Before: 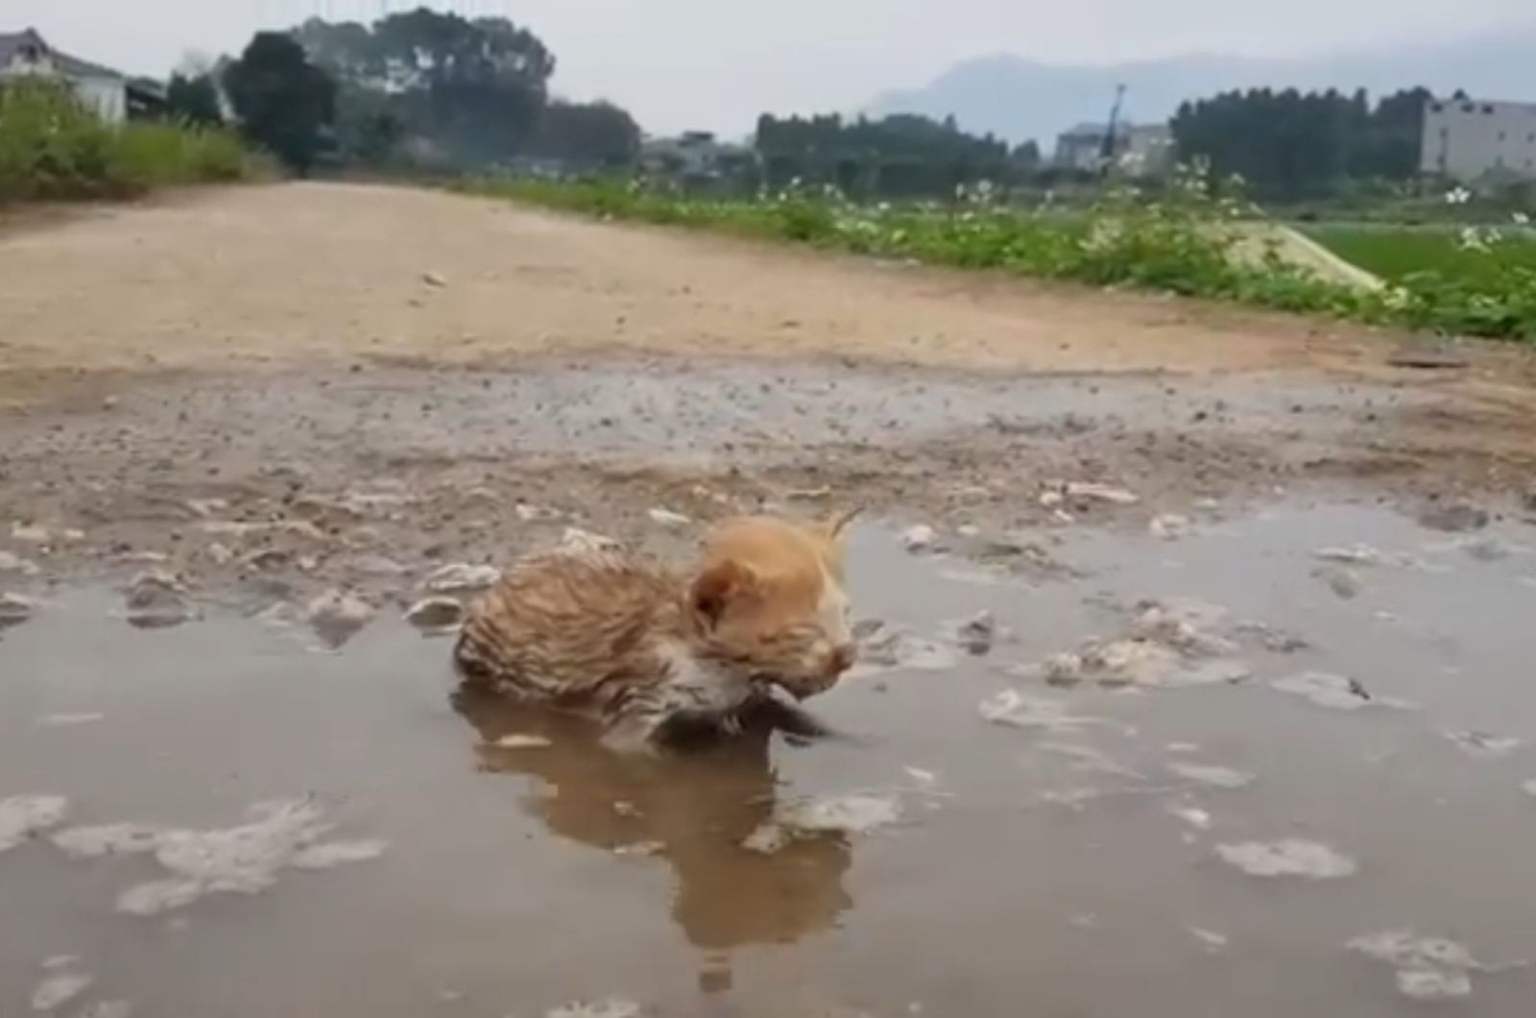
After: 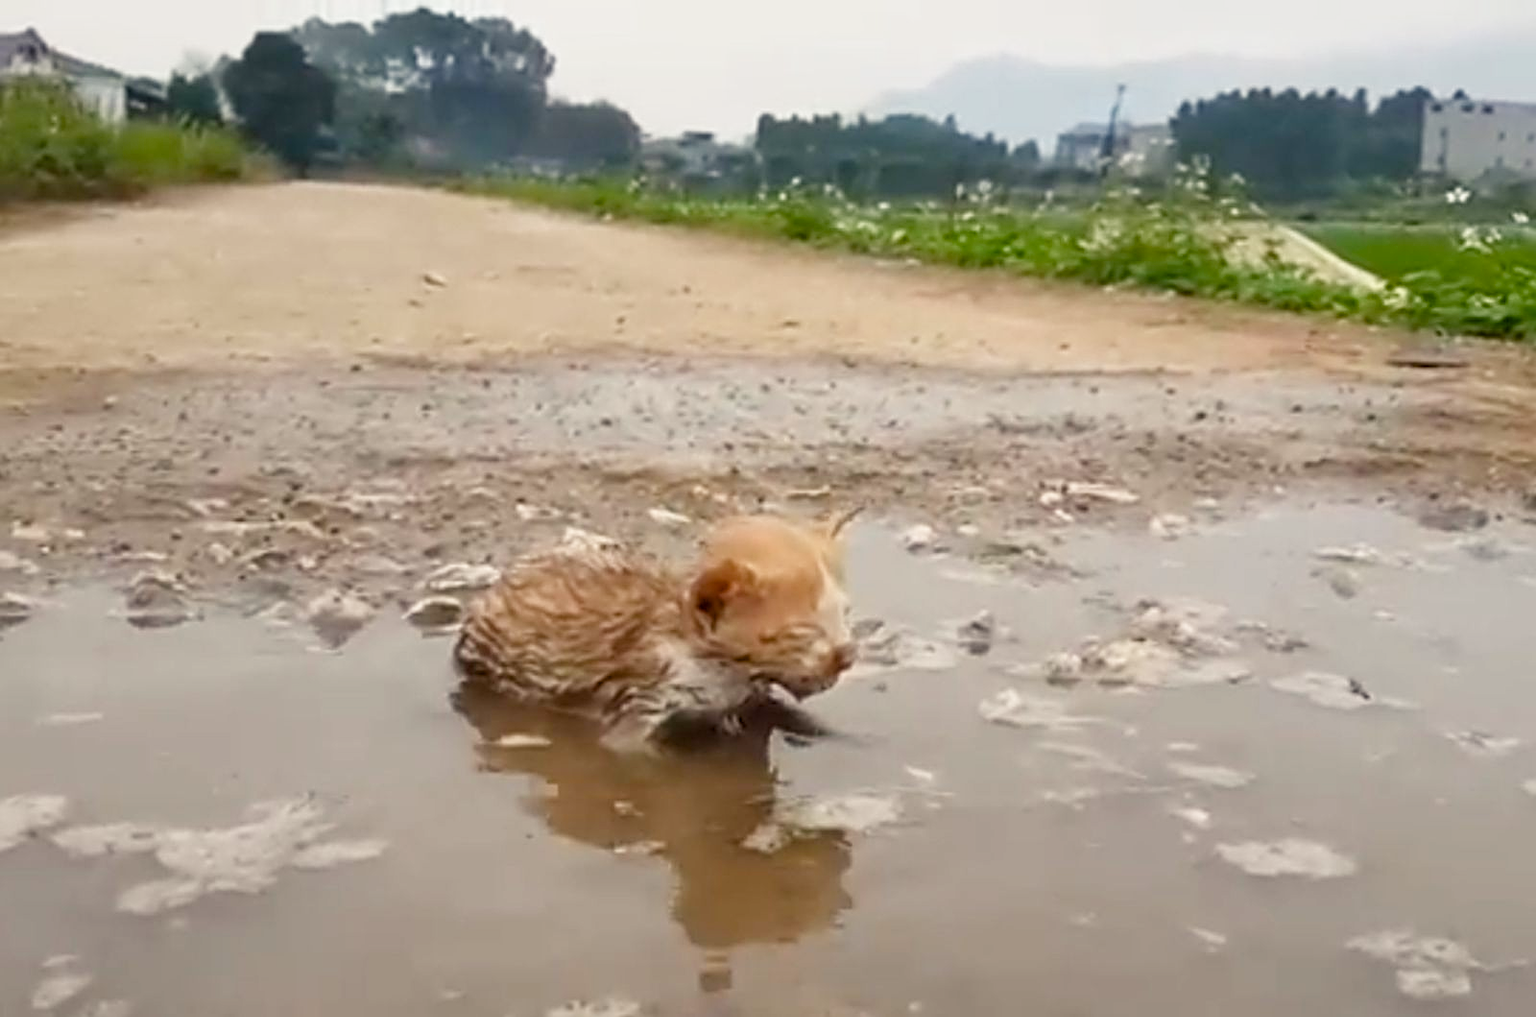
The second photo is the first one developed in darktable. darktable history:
base curve: curves: ch0 [(0, 0) (0.688, 0.865) (1, 1)], preserve colors none
sharpen: radius 3.126
color balance rgb: shadows lift › hue 87.39°, highlights gain › chroma 2.978%, highlights gain › hue 76.41°, perceptual saturation grading › global saturation 20%, perceptual saturation grading › highlights -49.88%, perceptual saturation grading › shadows 25.658%
